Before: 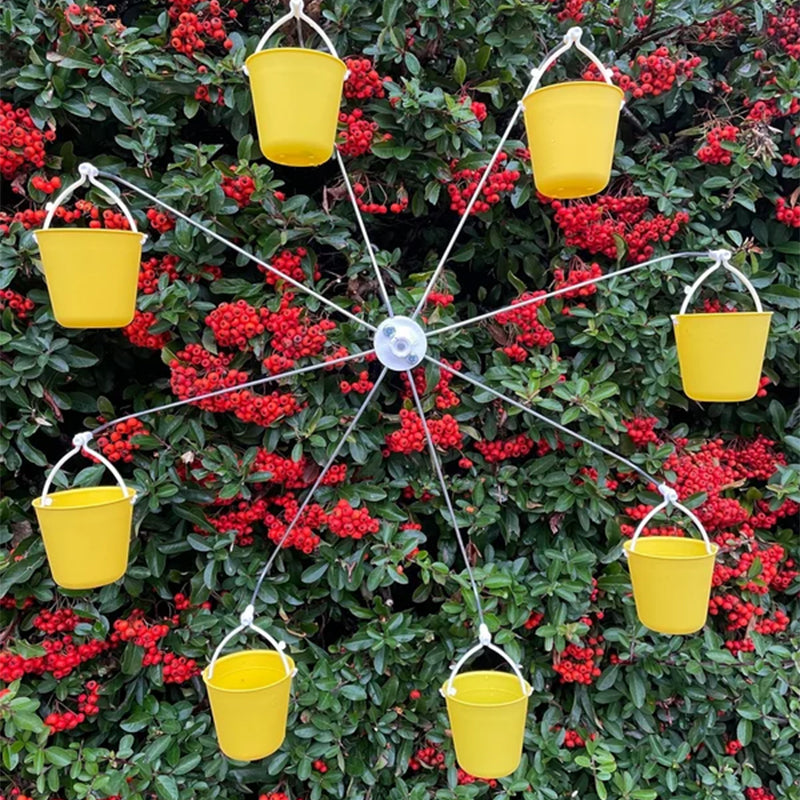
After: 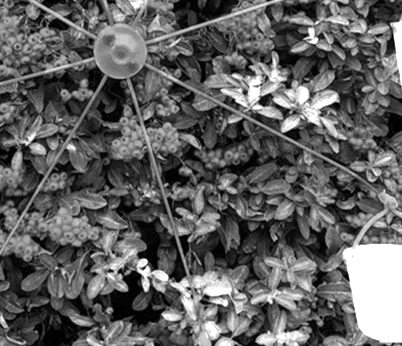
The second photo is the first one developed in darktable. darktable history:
crop: left 35.03%, top 36.625%, right 14.663%, bottom 20.057%
color zones: curves: ch0 [(0, 0.554) (0.146, 0.662) (0.293, 0.86) (0.503, 0.774) (0.637, 0.106) (0.74, 0.072) (0.866, 0.488) (0.998, 0.569)]; ch1 [(0, 0) (0.143, 0) (0.286, 0) (0.429, 0) (0.571, 0) (0.714, 0) (0.857, 0)]
white balance: red 0.954, blue 1.079
